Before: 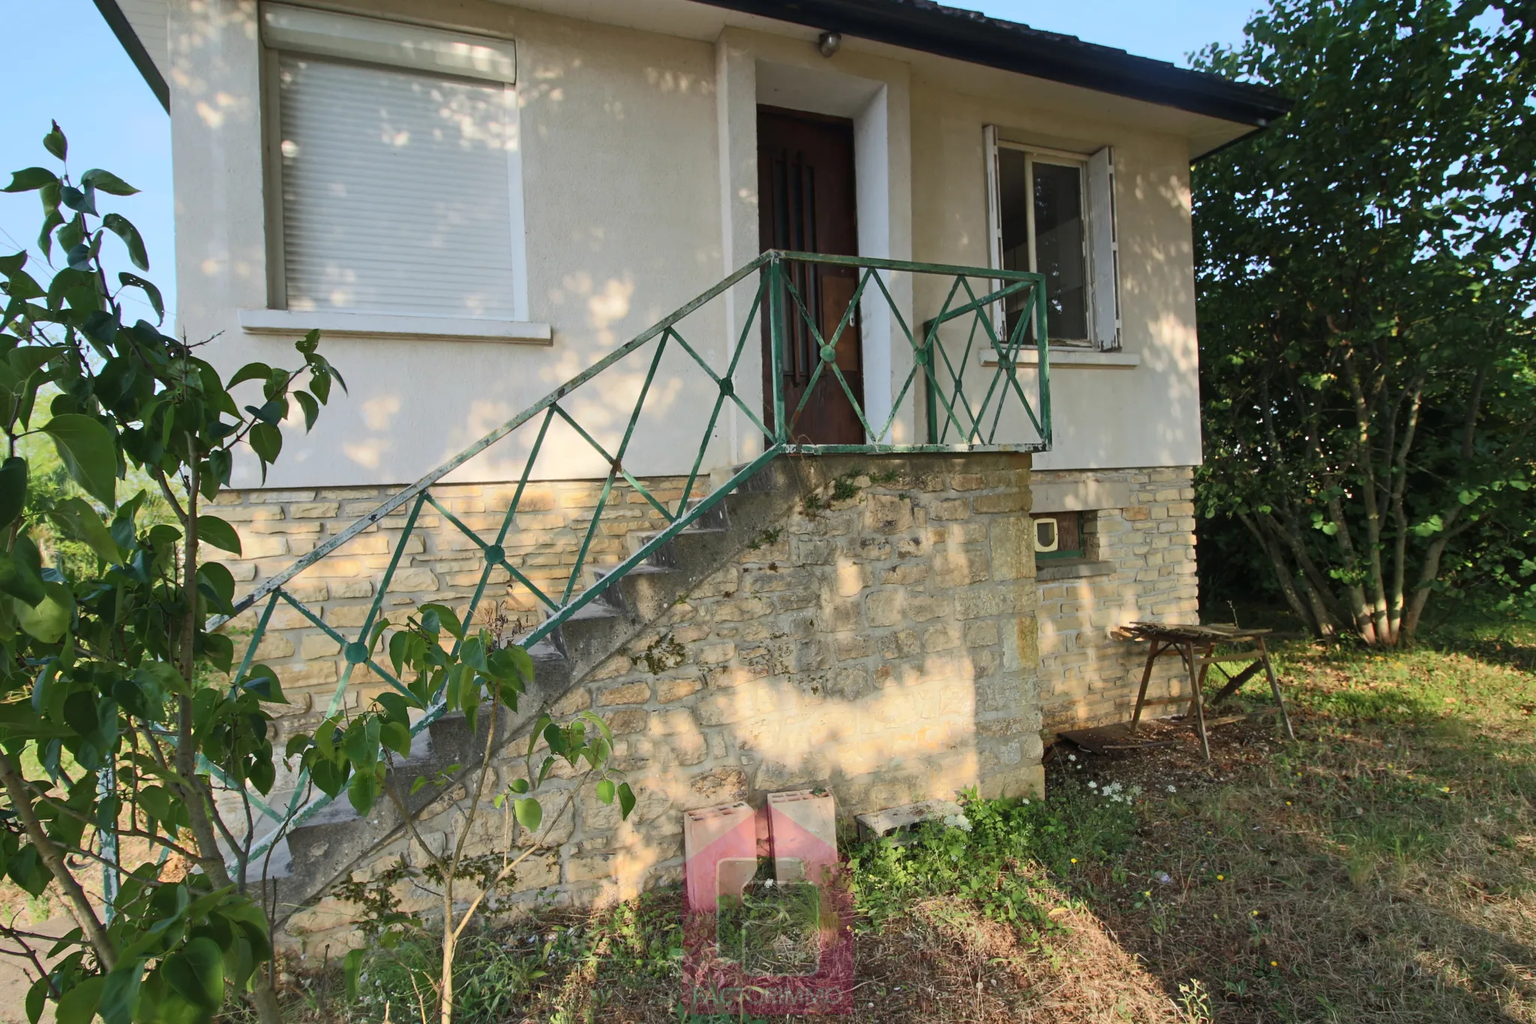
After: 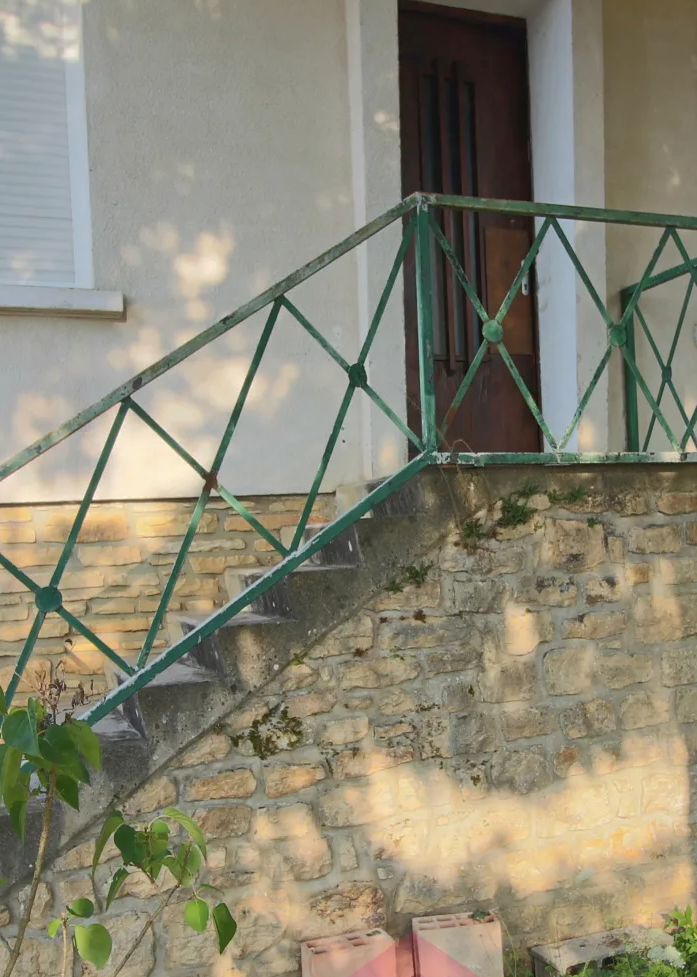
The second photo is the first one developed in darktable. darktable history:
shadows and highlights: on, module defaults
crop and rotate: left 29.837%, top 10.278%, right 36.084%, bottom 18.126%
